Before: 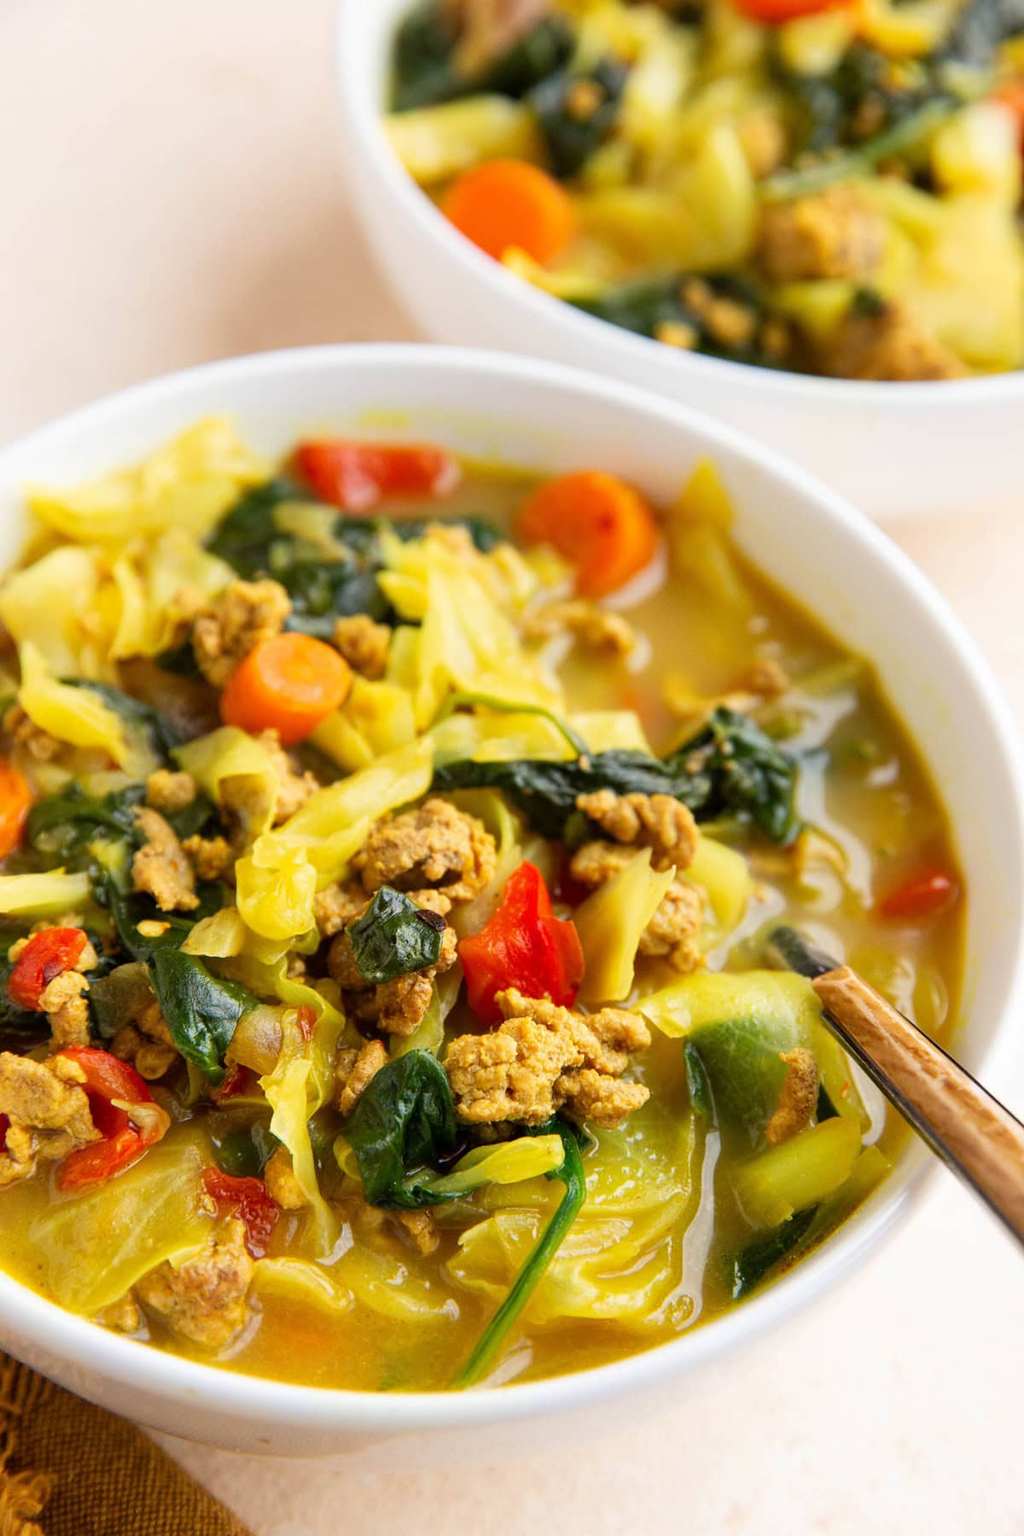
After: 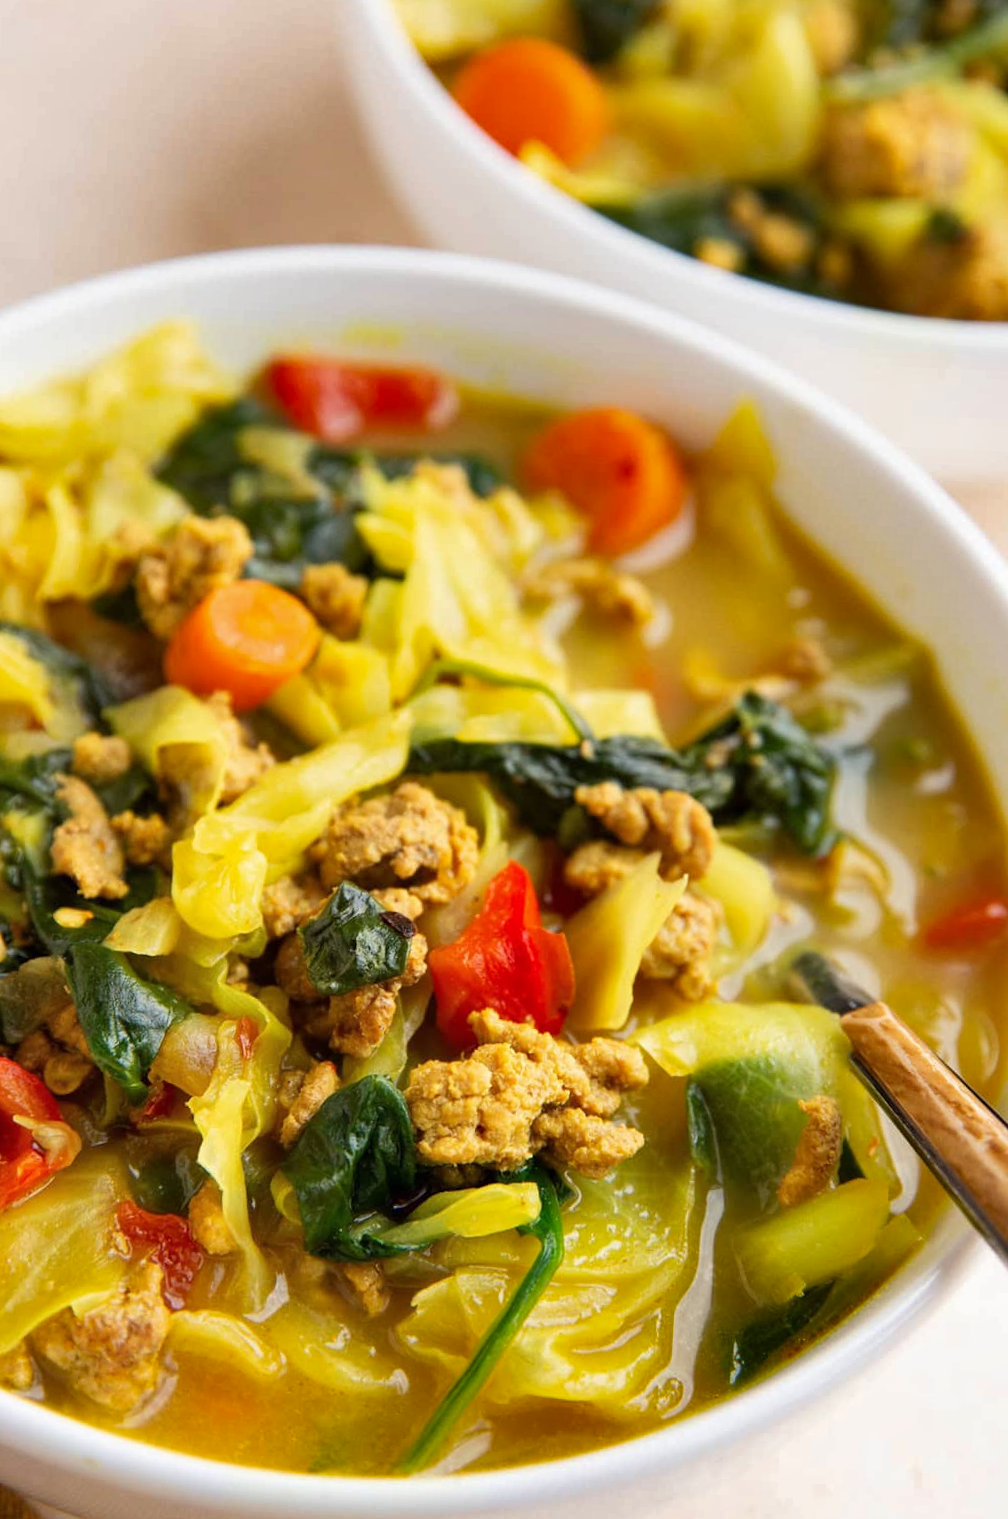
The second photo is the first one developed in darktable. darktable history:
crop and rotate: angle -2.86°, left 5.133%, top 5.213%, right 4.628%, bottom 4.158%
shadows and highlights: soften with gaussian
